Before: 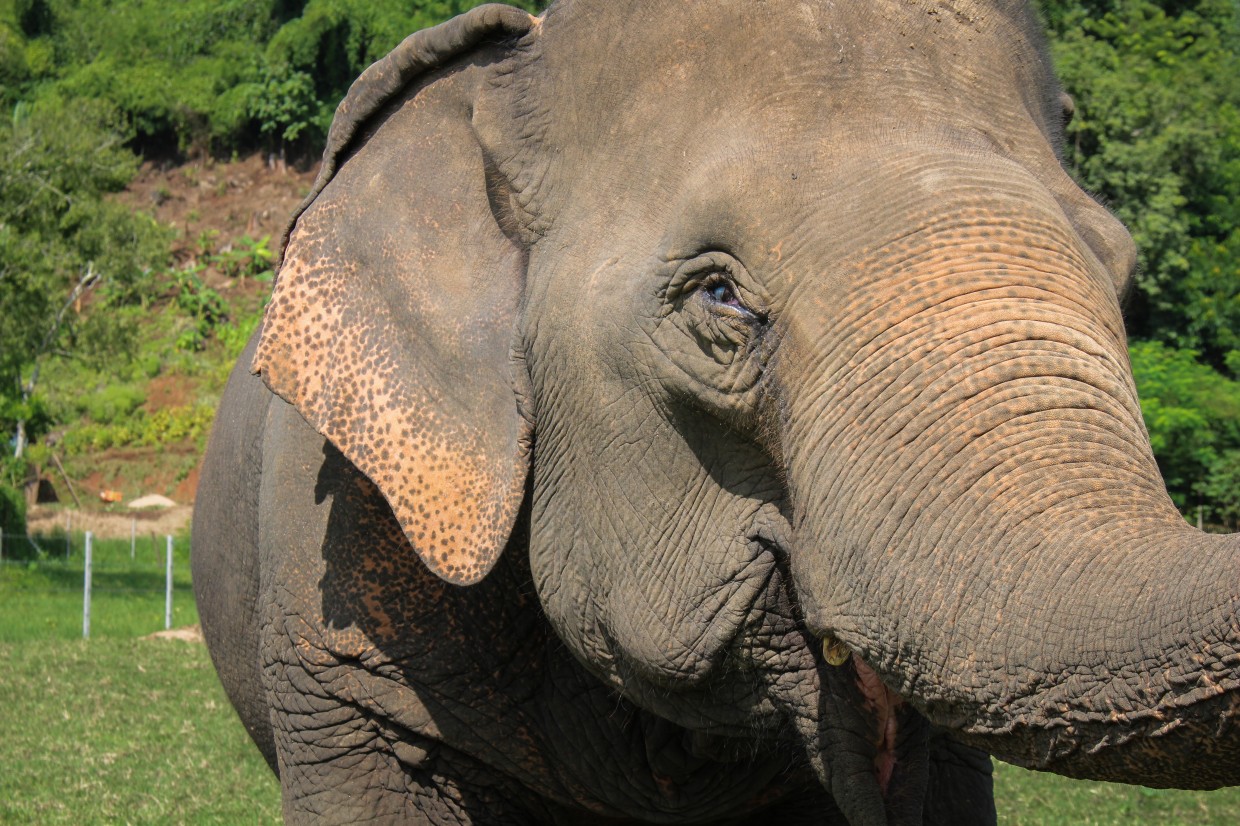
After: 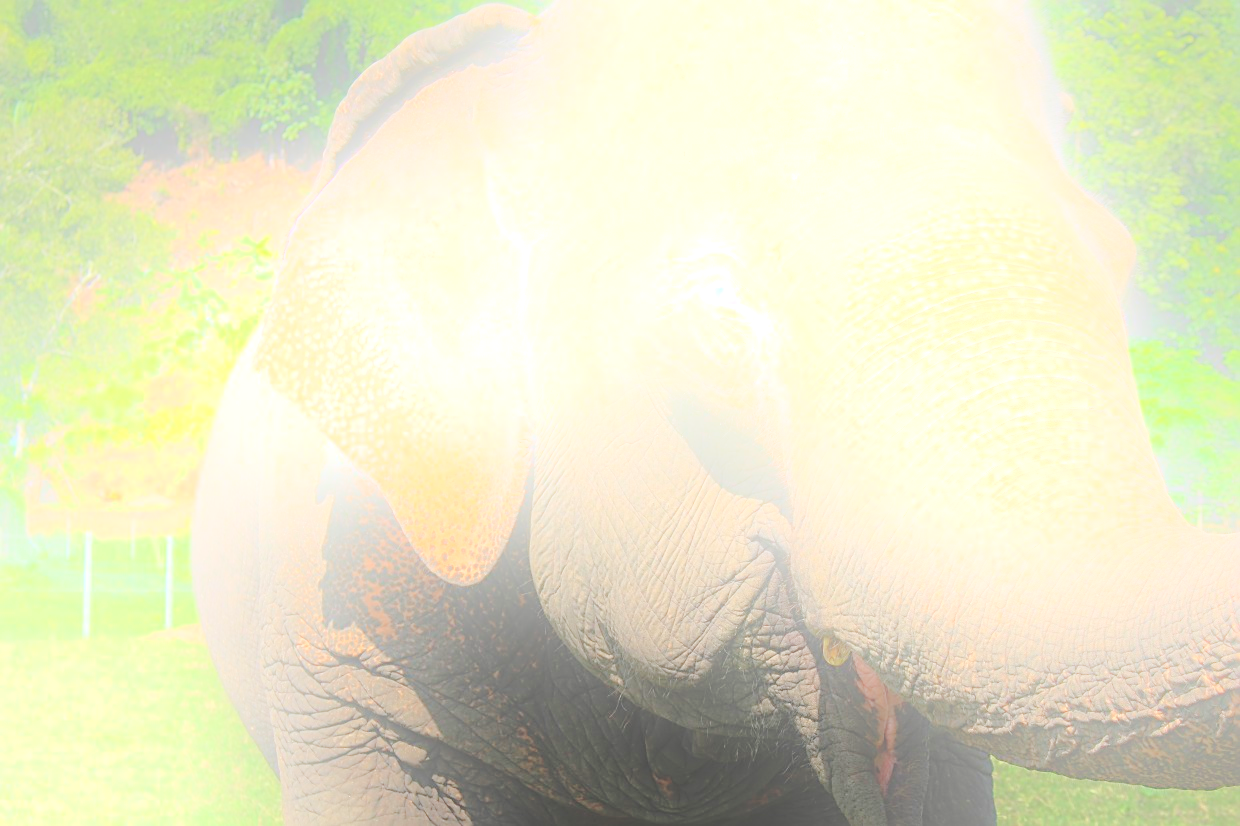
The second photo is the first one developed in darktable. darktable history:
shadows and highlights: on, module defaults
sharpen: on, module defaults
bloom: size 25%, threshold 5%, strength 90%
